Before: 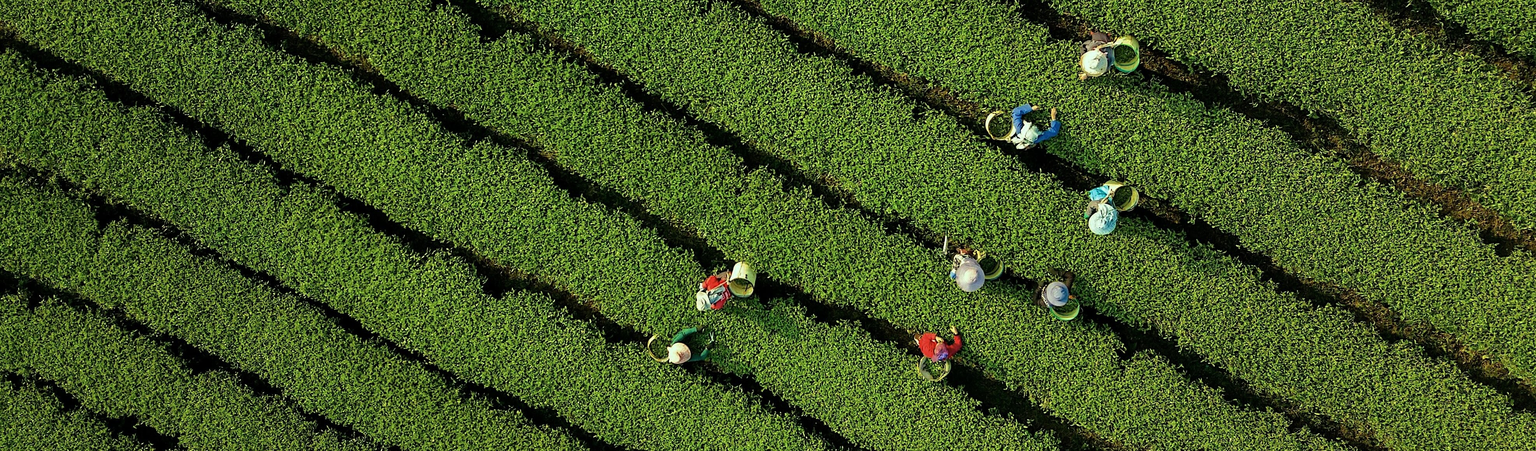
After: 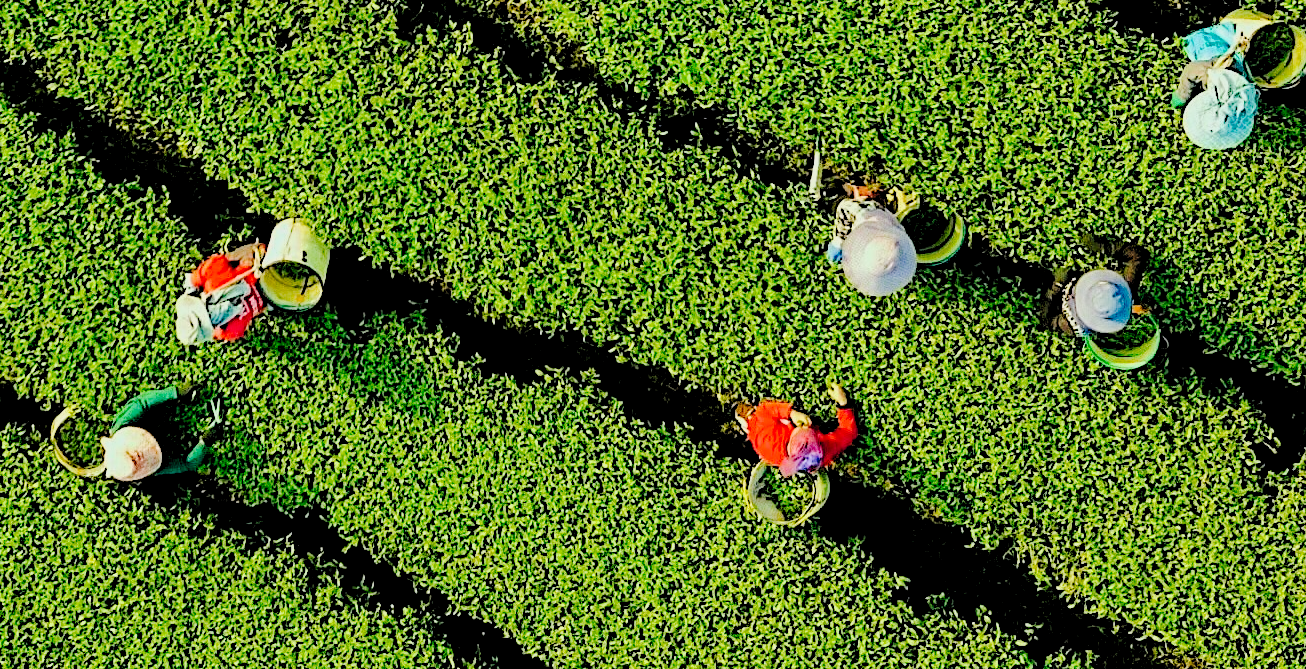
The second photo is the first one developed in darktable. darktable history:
tone curve: curves: ch0 [(0, 0) (0.003, 0.019) (0.011, 0.021) (0.025, 0.023) (0.044, 0.026) (0.069, 0.037) (0.1, 0.059) (0.136, 0.088) (0.177, 0.138) (0.224, 0.199) (0.277, 0.279) (0.335, 0.376) (0.399, 0.481) (0.468, 0.581) (0.543, 0.658) (0.623, 0.735) (0.709, 0.8) (0.801, 0.861) (0.898, 0.928) (1, 1)], preserve colors none
shadows and highlights: shadows 43.71, white point adjustment -1.46, soften with gaussian
crop: left 40.878%, top 39.176%, right 25.993%, bottom 3.081%
rgb levels: preserve colors sum RGB, levels [[0.038, 0.433, 0.934], [0, 0.5, 1], [0, 0.5, 1]]
